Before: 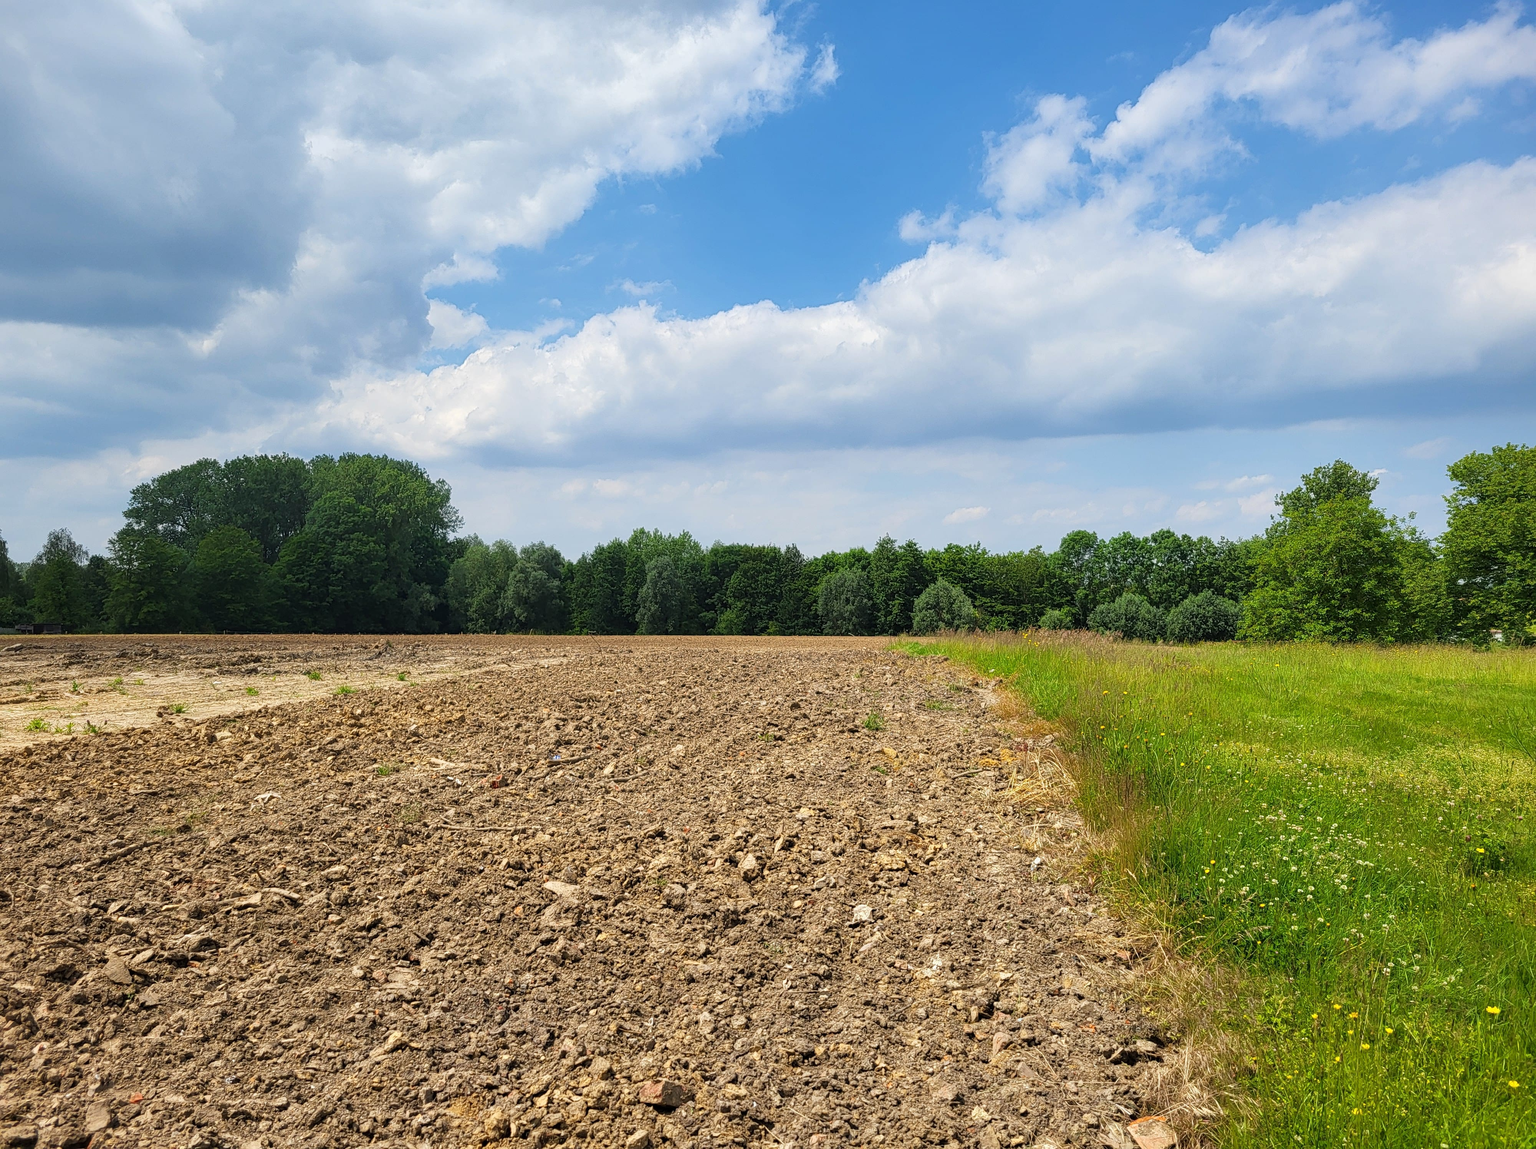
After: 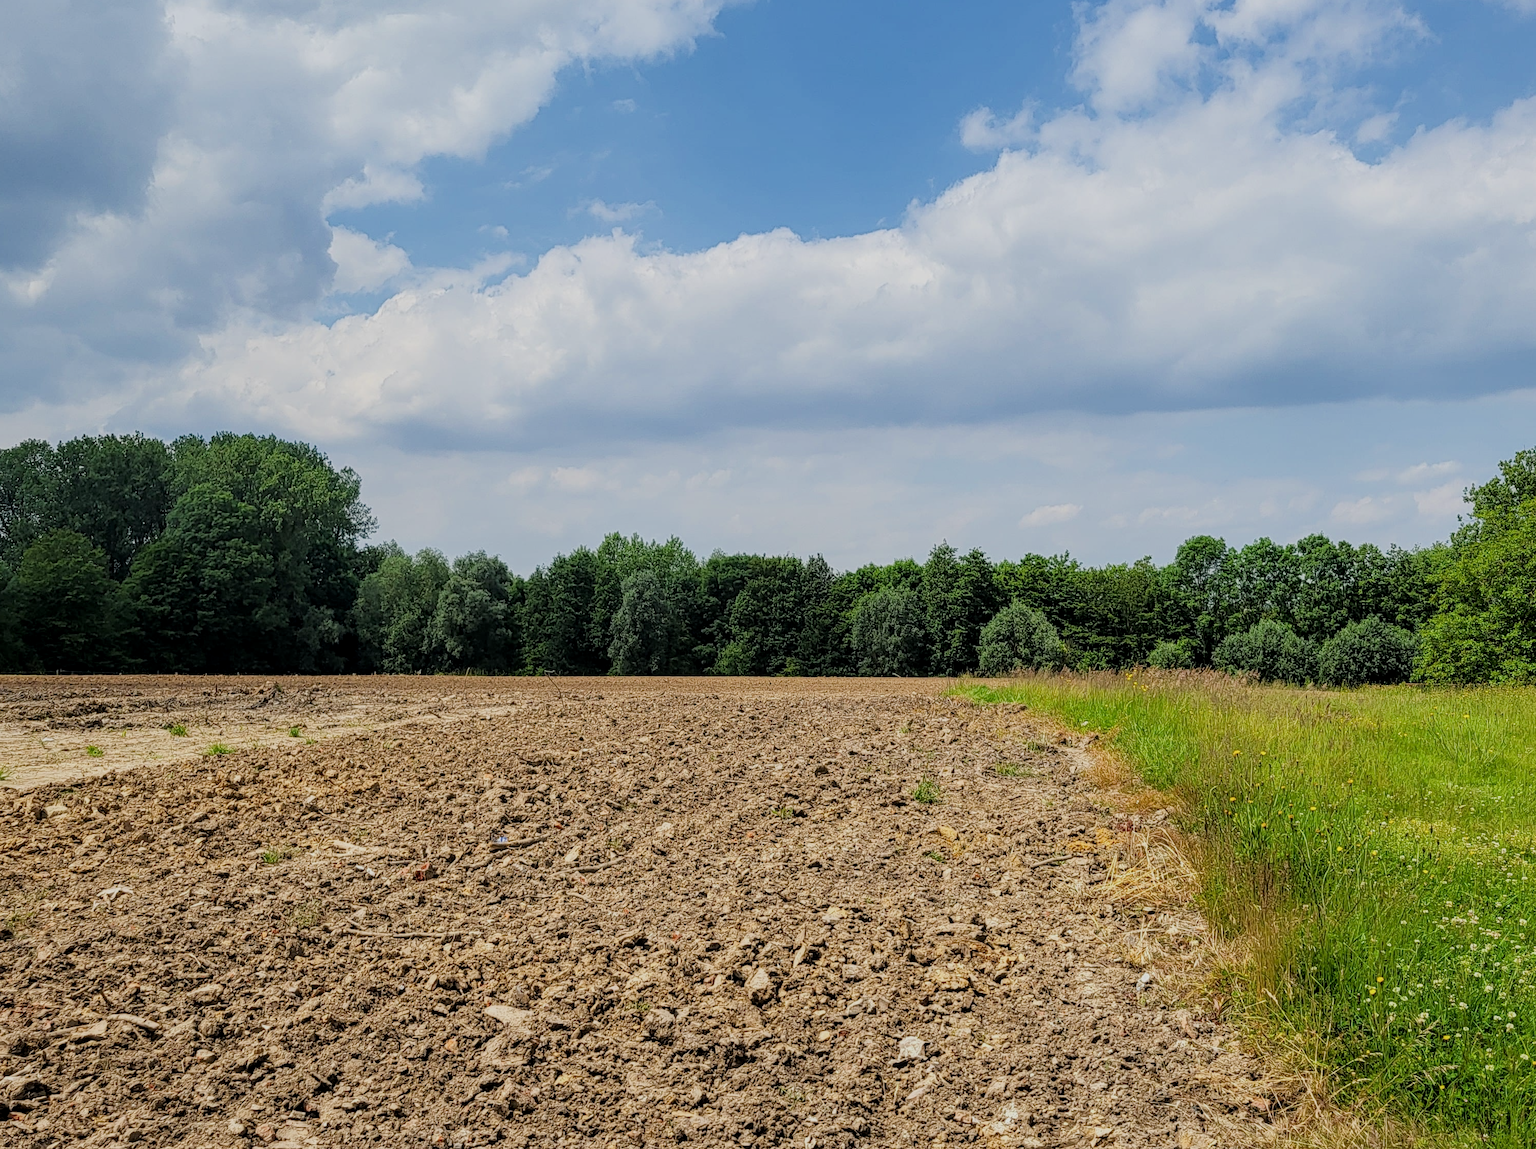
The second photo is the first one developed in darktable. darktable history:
local contrast: on, module defaults
filmic rgb: black relative exposure -7.65 EV, white relative exposure 4.56 EV, hardness 3.61
crop and rotate: left 11.831%, top 11.346%, right 13.429%, bottom 13.899%
